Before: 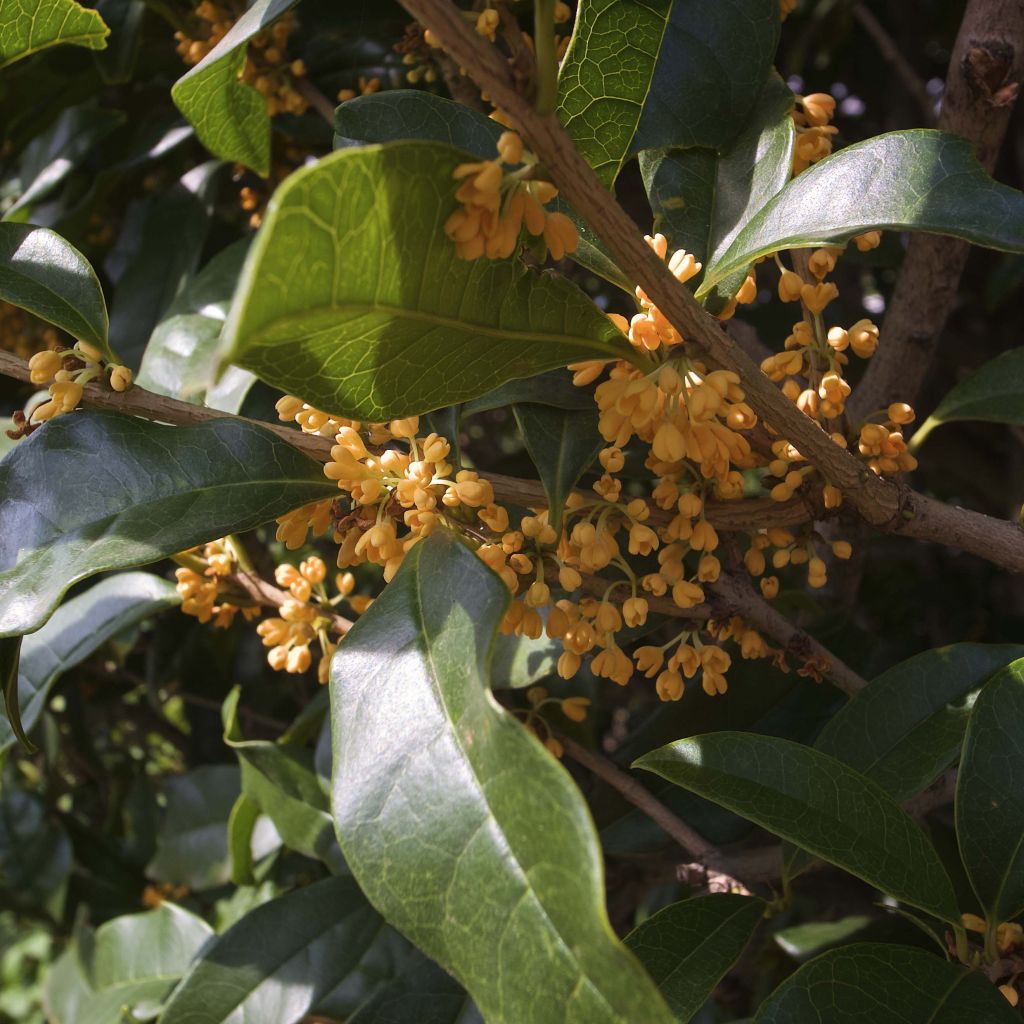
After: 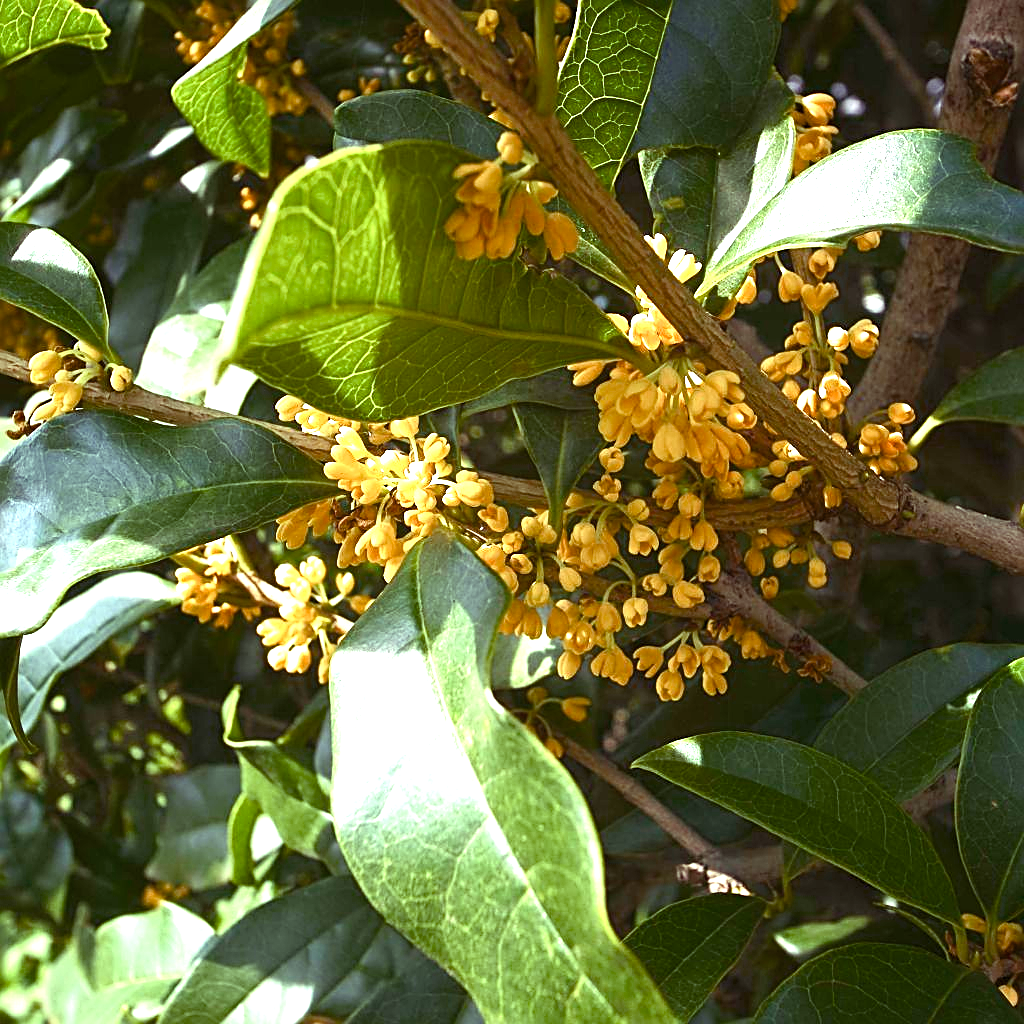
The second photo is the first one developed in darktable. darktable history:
exposure: exposure 1.151 EV, compensate exposure bias true, compensate highlight preservation false
sharpen: radius 2.562, amount 0.646
contrast brightness saturation: saturation -0.067
color balance rgb: power › hue 209.64°, highlights gain › luminance 15.135%, highlights gain › chroma 6.899%, highlights gain › hue 128.35°, perceptual saturation grading › global saturation 20%, perceptual saturation grading › highlights -25.841%, perceptual saturation grading › shadows 24.219%, perceptual brilliance grading › global brilliance 9.169%, saturation formula JzAzBz (2021)
